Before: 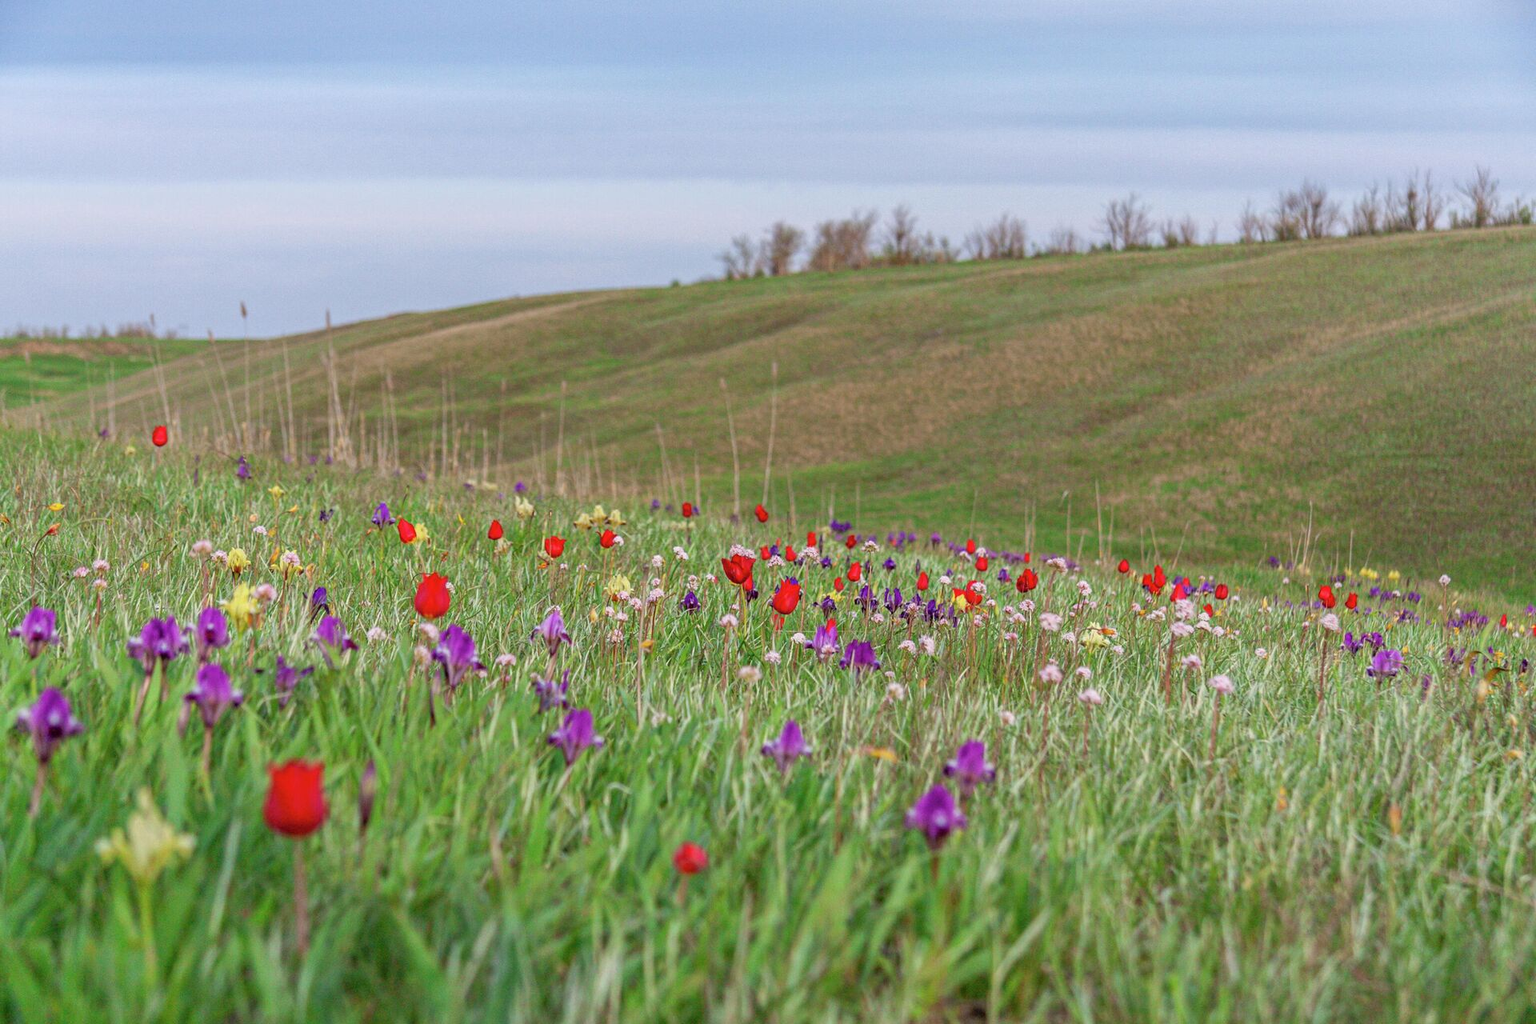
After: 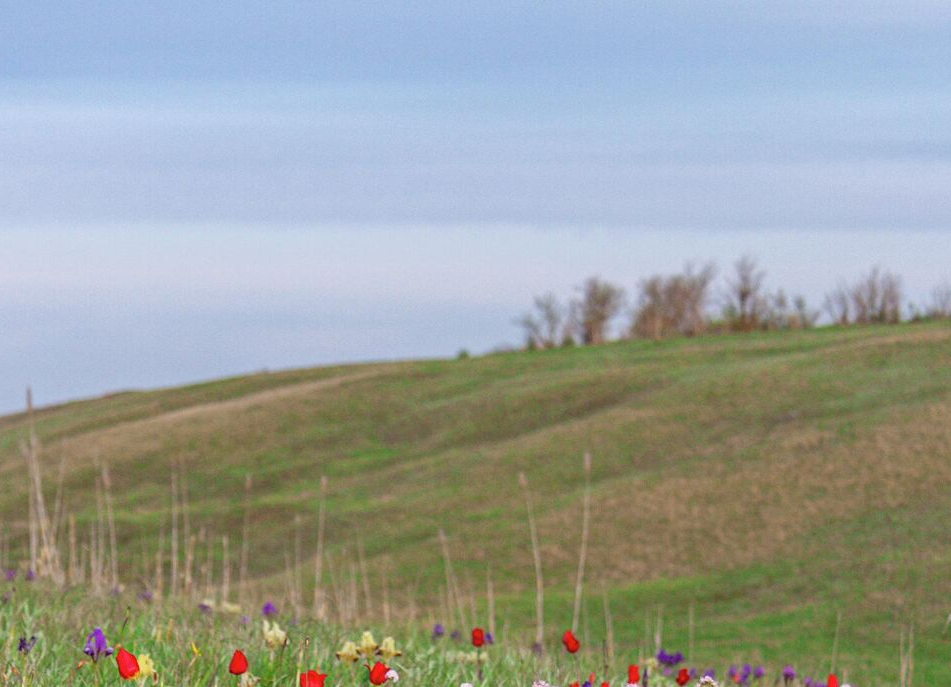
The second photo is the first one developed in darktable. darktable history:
crop: left 19.857%, right 30.575%, bottom 46.309%
